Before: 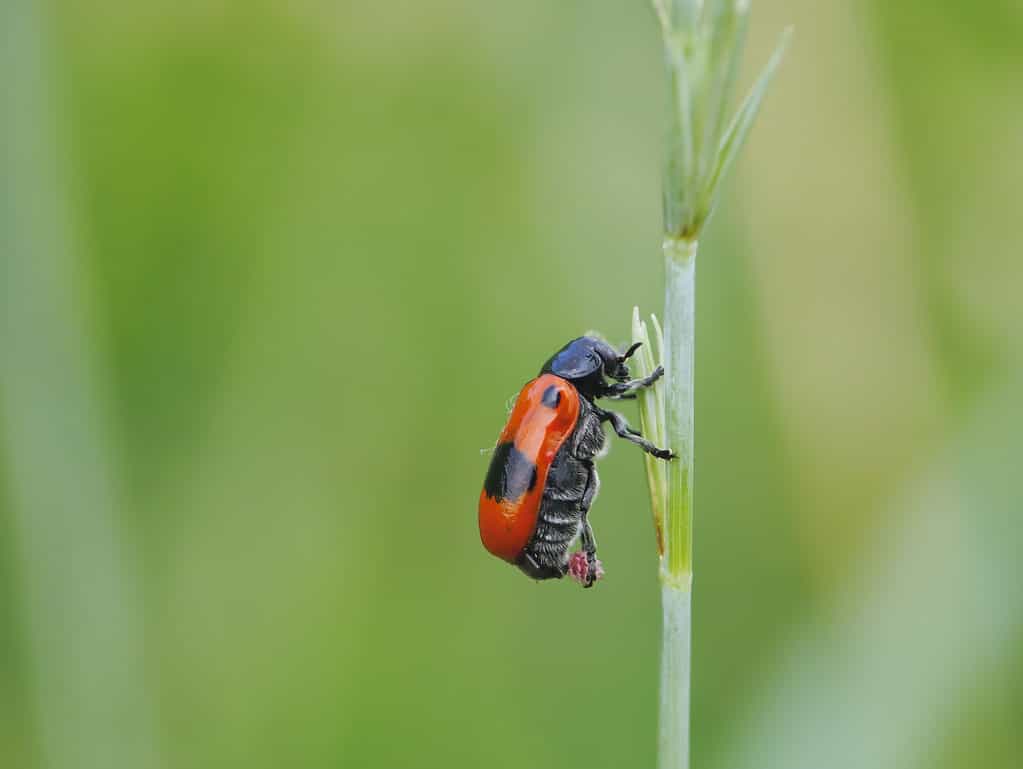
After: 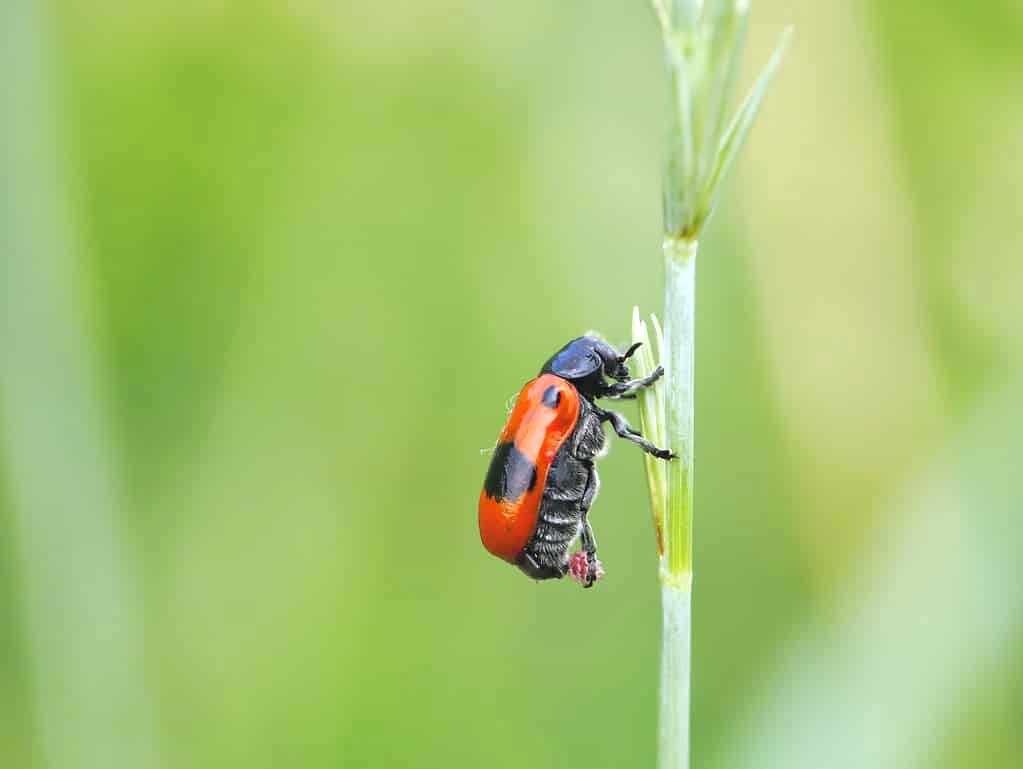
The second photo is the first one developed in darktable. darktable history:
exposure: black level correction 0.001, exposure 0.674 EV, compensate highlight preservation false
